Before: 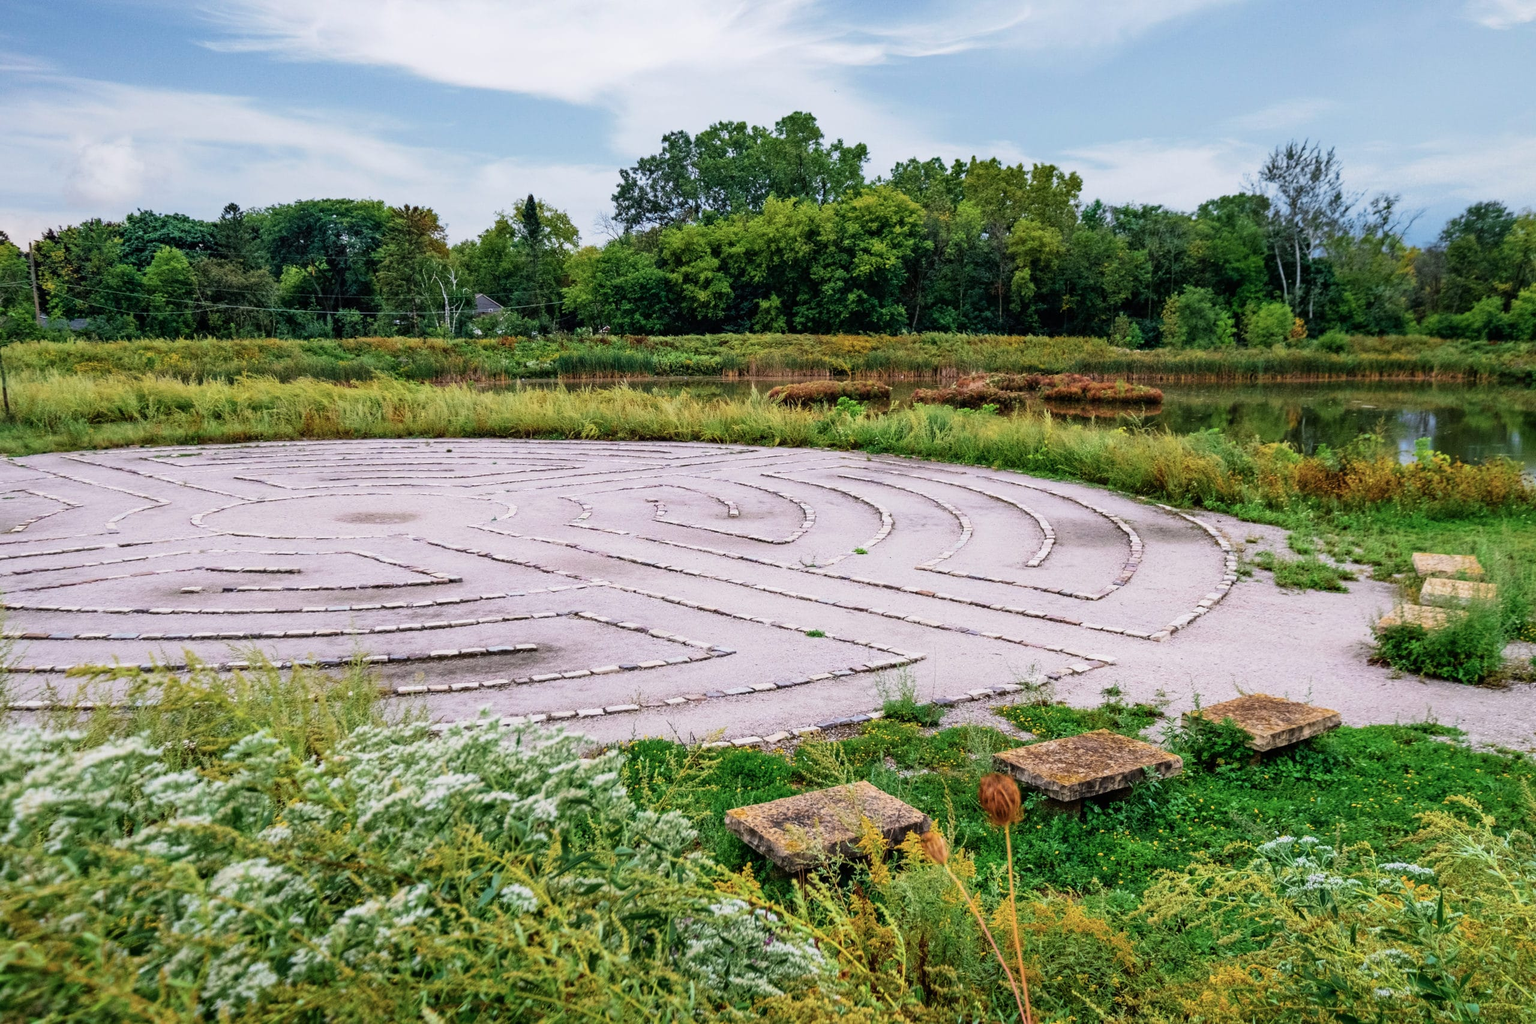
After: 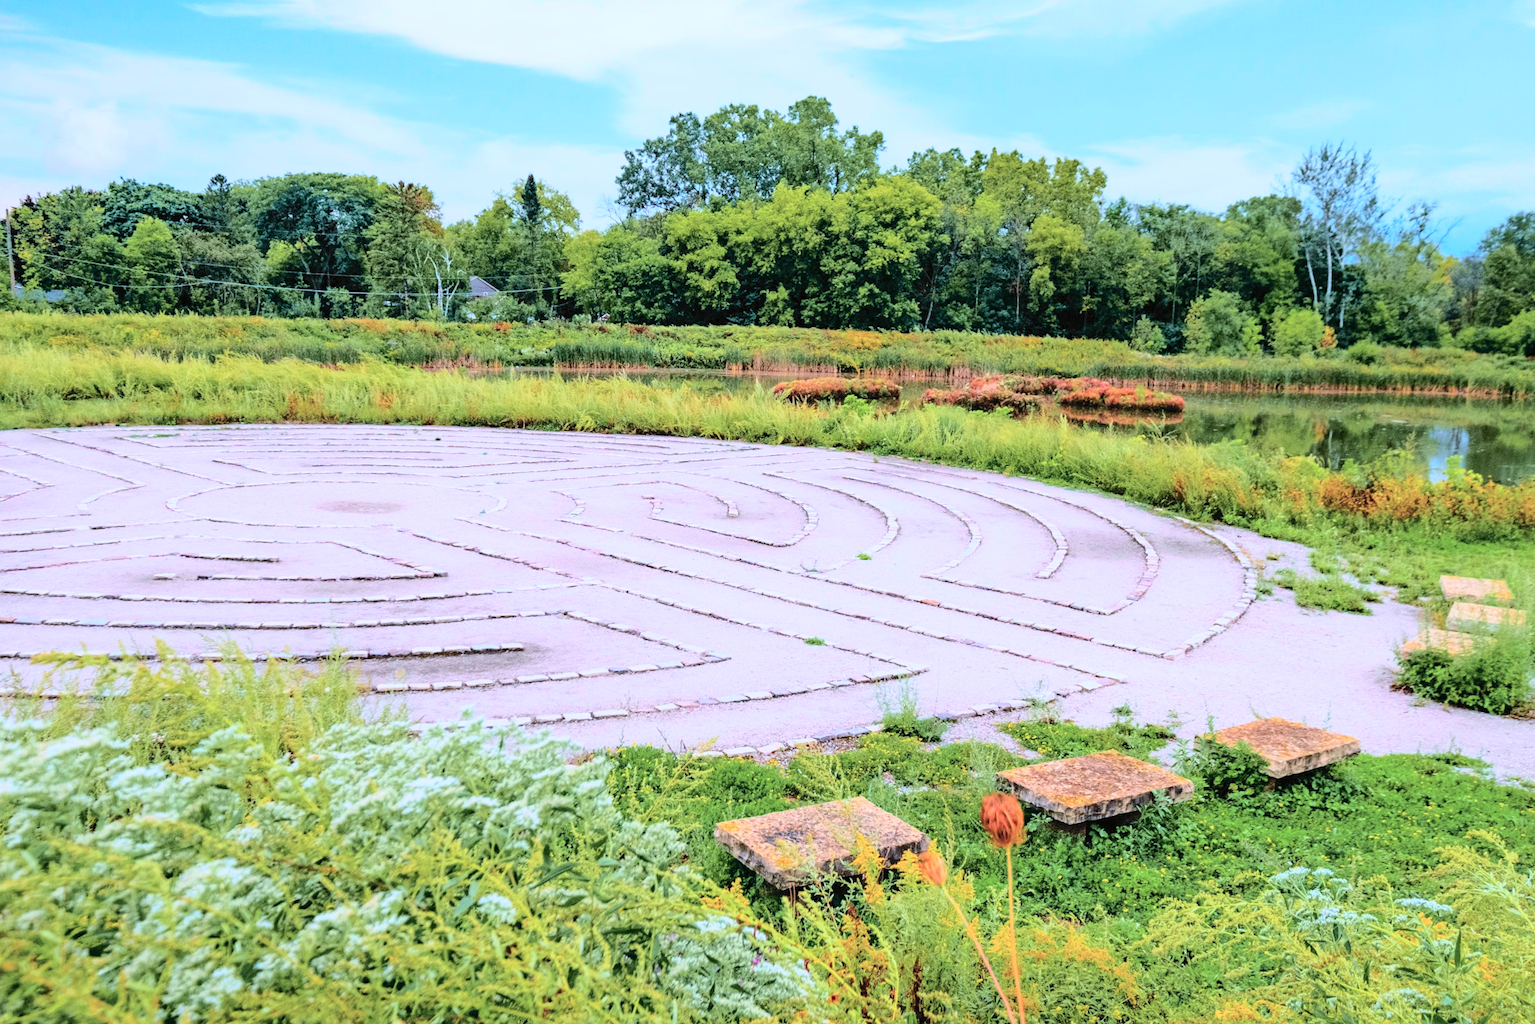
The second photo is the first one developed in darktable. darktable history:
color correction: highlights a* -2.24, highlights b* -18.1
crop and rotate: angle -1.69°
contrast brightness saturation: brightness 0.15
tone curve: curves: ch0 [(0, 0) (0.131, 0.135) (0.288, 0.372) (0.451, 0.608) (0.612, 0.739) (0.736, 0.832) (1, 1)]; ch1 [(0, 0) (0.392, 0.398) (0.487, 0.471) (0.496, 0.493) (0.519, 0.531) (0.557, 0.591) (0.581, 0.639) (0.622, 0.711) (1, 1)]; ch2 [(0, 0) (0.388, 0.344) (0.438, 0.425) (0.476, 0.482) (0.502, 0.508) (0.524, 0.531) (0.538, 0.58) (0.58, 0.621) (0.613, 0.679) (0.655, 0.738) (1, 1)], color space Lab, independent channels, preserve colors none
